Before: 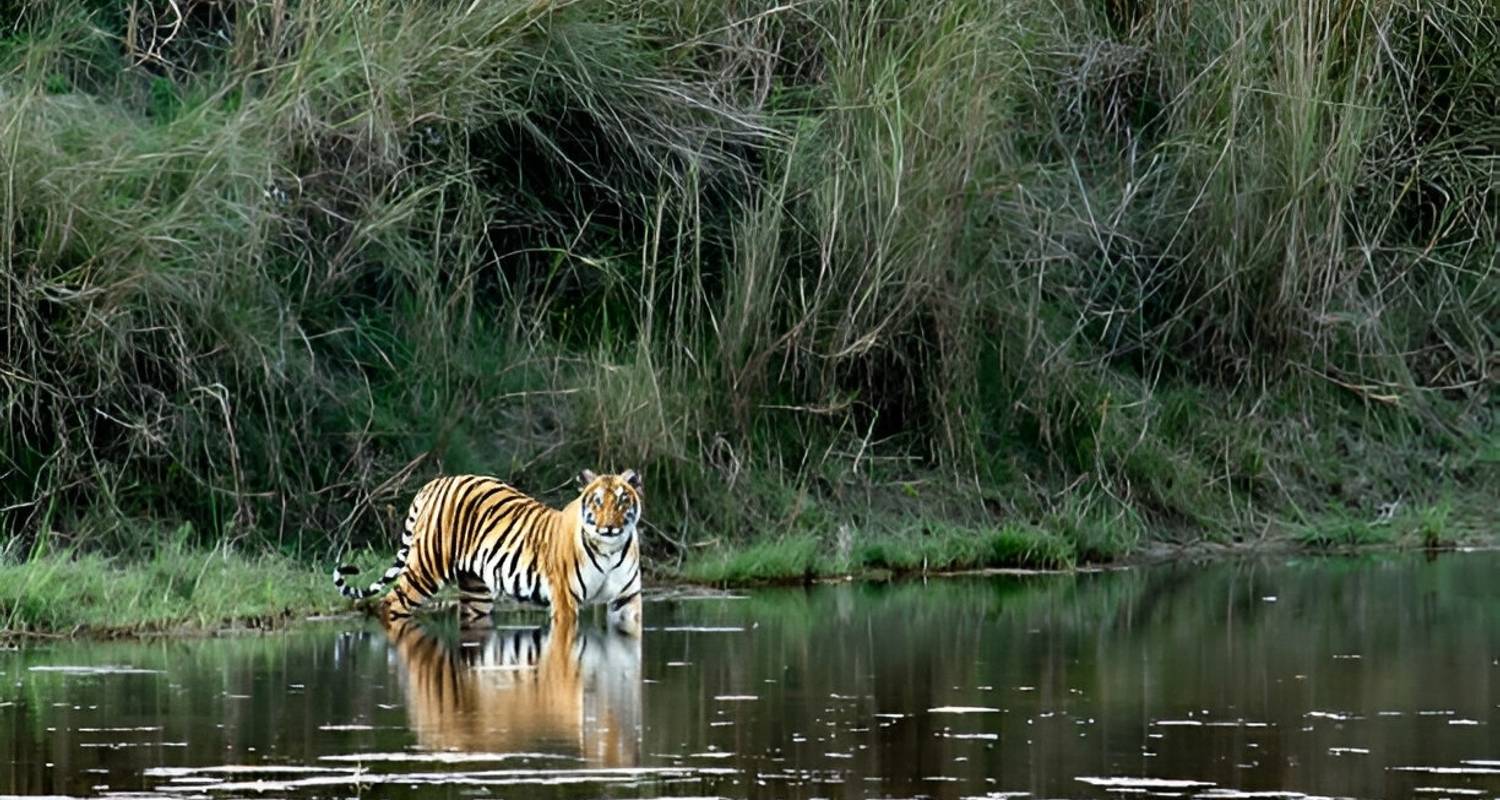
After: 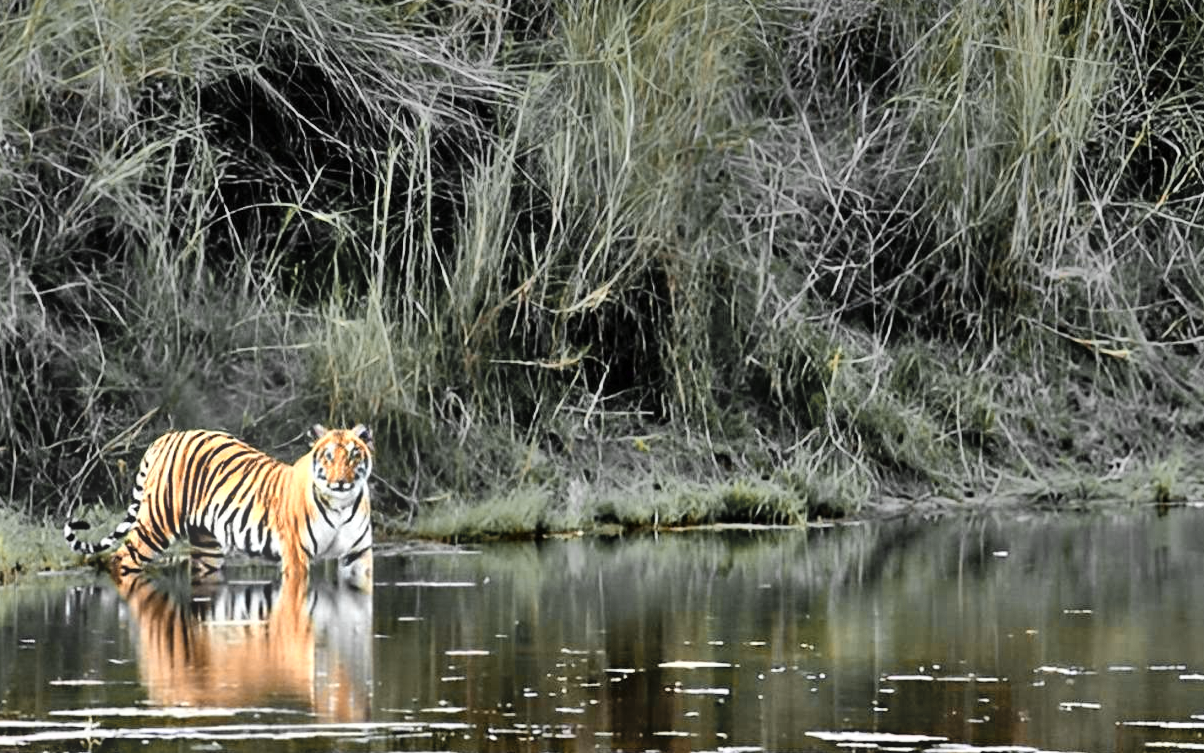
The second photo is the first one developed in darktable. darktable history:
bloom: size 15%, threshold 97%, strength 7%
shadows and highlights: shadows 75, highlights -25, soften with gaussian
crop and rotate: left 17.959%, top 5.771%, right 1.742%
color zones: curves: ch0 [(0.009, 0.528) (0.136, 0.6) (0.255, 0.586) (0.39, 0.528) (0.522, 0.584) (0.686, 0.736) (0.849, 0.561)]; ch1 [(0.045, 0.781) (0.14, 0.416) (0.257, 0.695) (0.442, 0.032) (0.738, 0.338) (0.818, 0.632) (0.891, 0.741) (1, 0.704)]; ch2 [(0, 0.667) (0.141, 0.52) (0.26, 0.37) (0.474, 0.432) (0.743, 0.286)]
rgb curve: curves: ch0 [(0, 0) (0.078, 0.051) (0.929, 0.956) (1, 1)], compensate middle gray true
